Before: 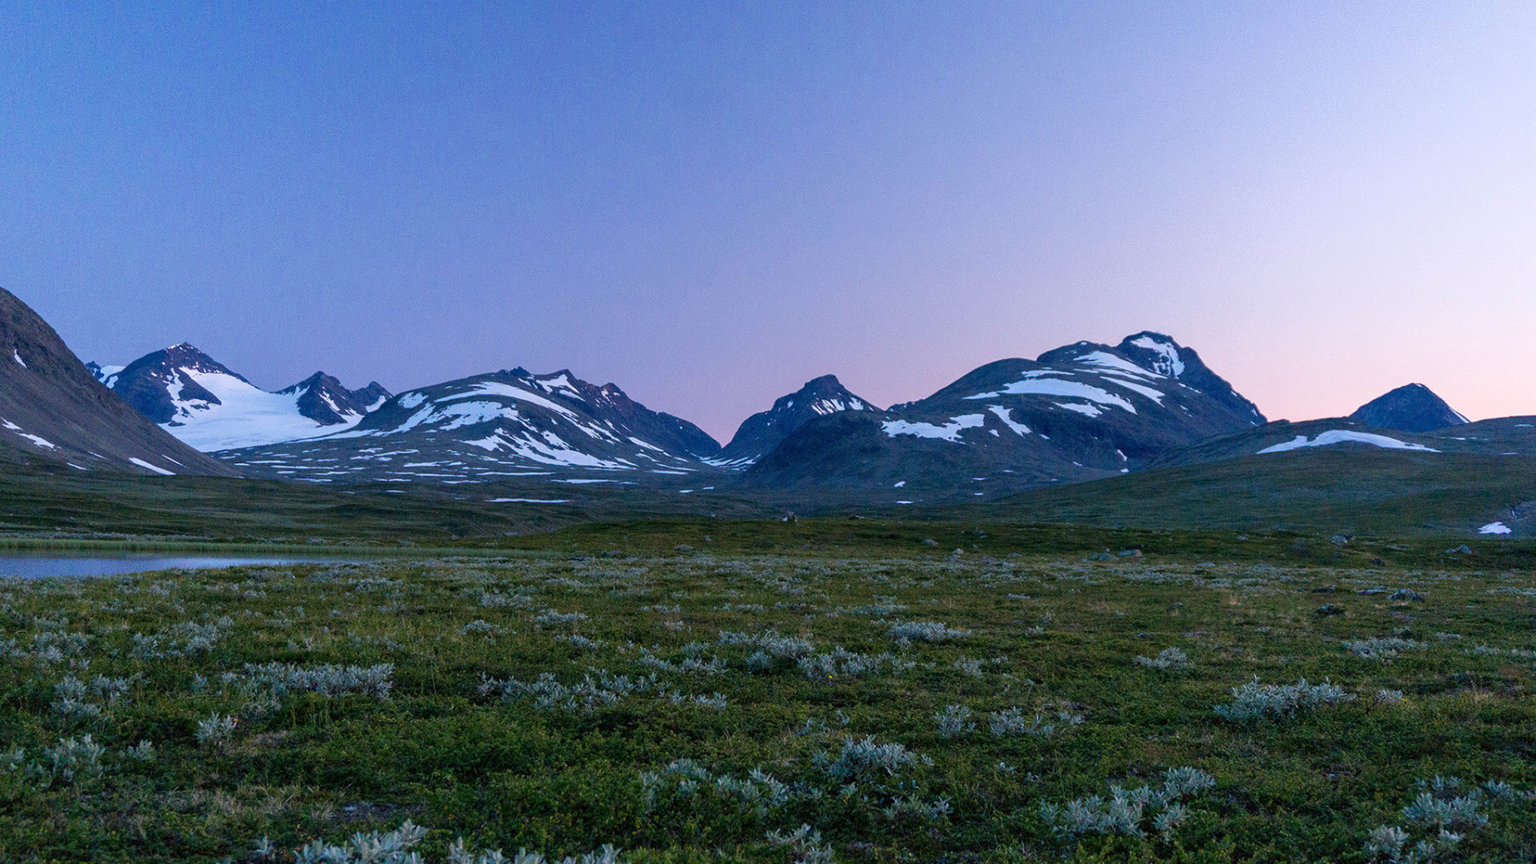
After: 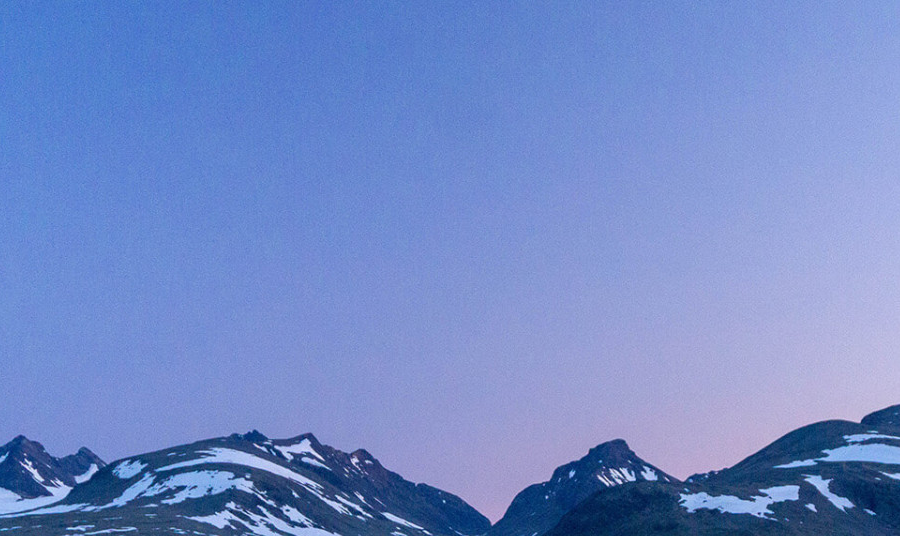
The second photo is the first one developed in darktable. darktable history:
crop: left 19.699%, right 30.278%, bottom 47.03%
